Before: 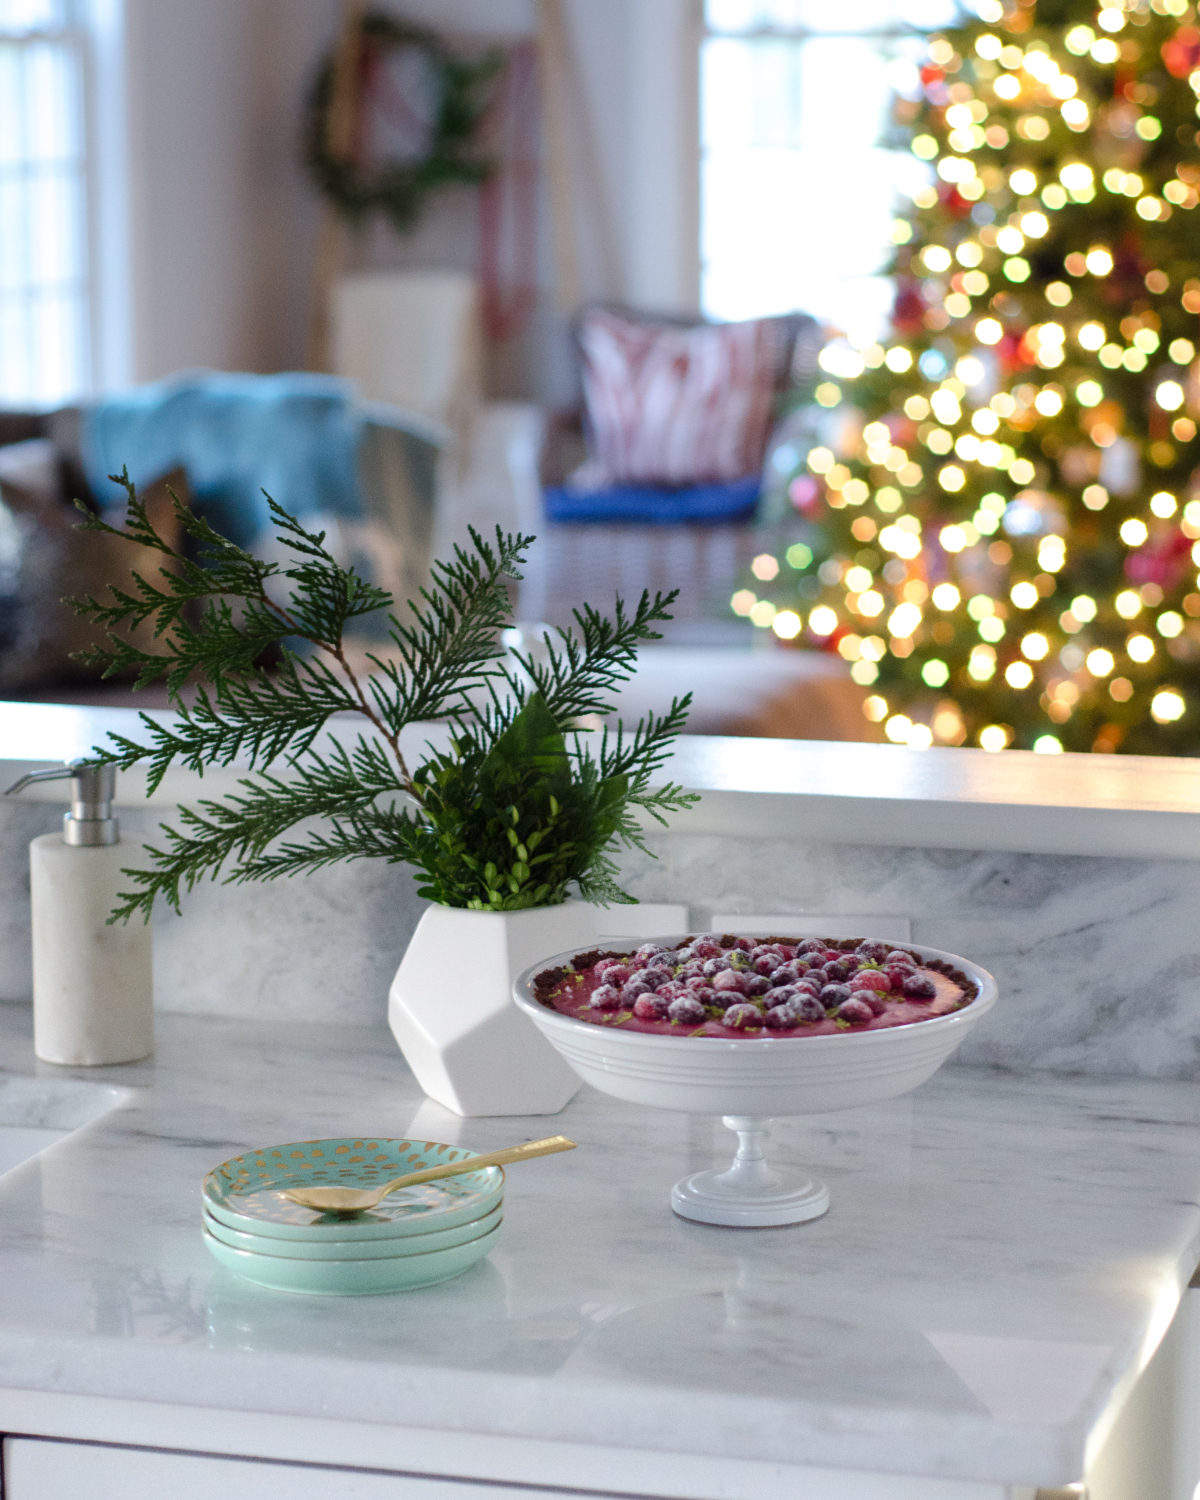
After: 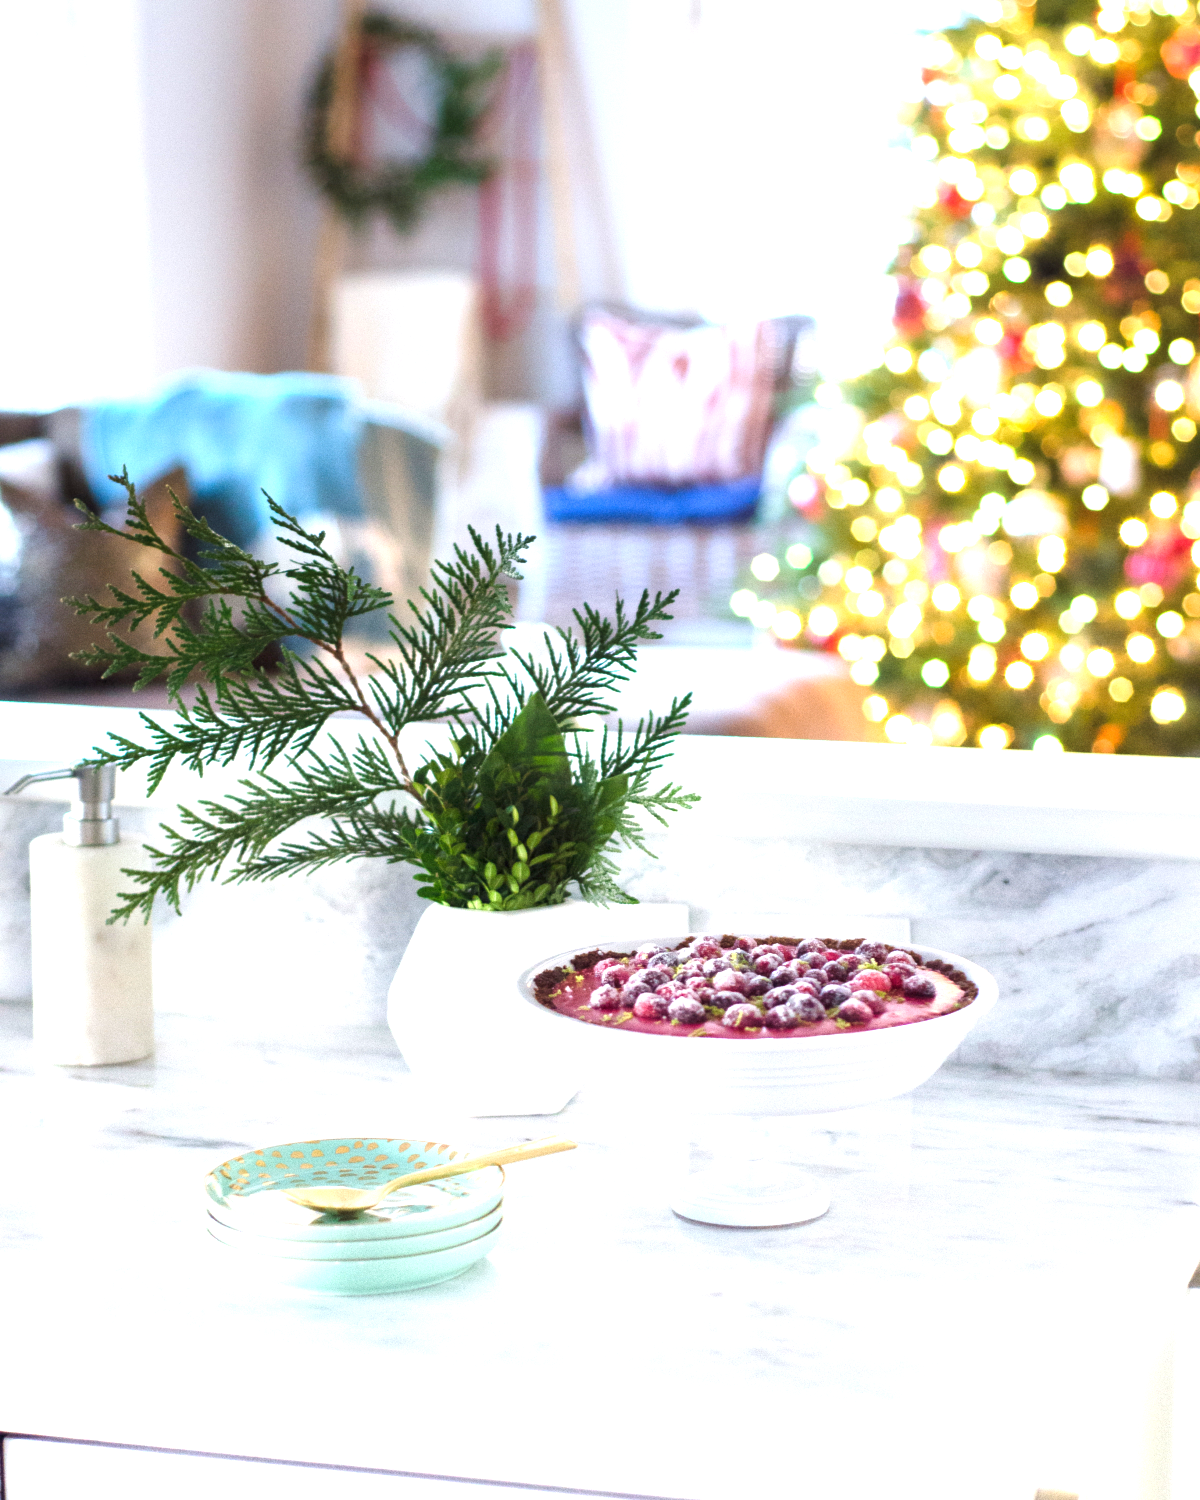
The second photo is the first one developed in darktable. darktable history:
exposure: black level correction 0, exposure 1.504 EV, compensate highlight preservation false
